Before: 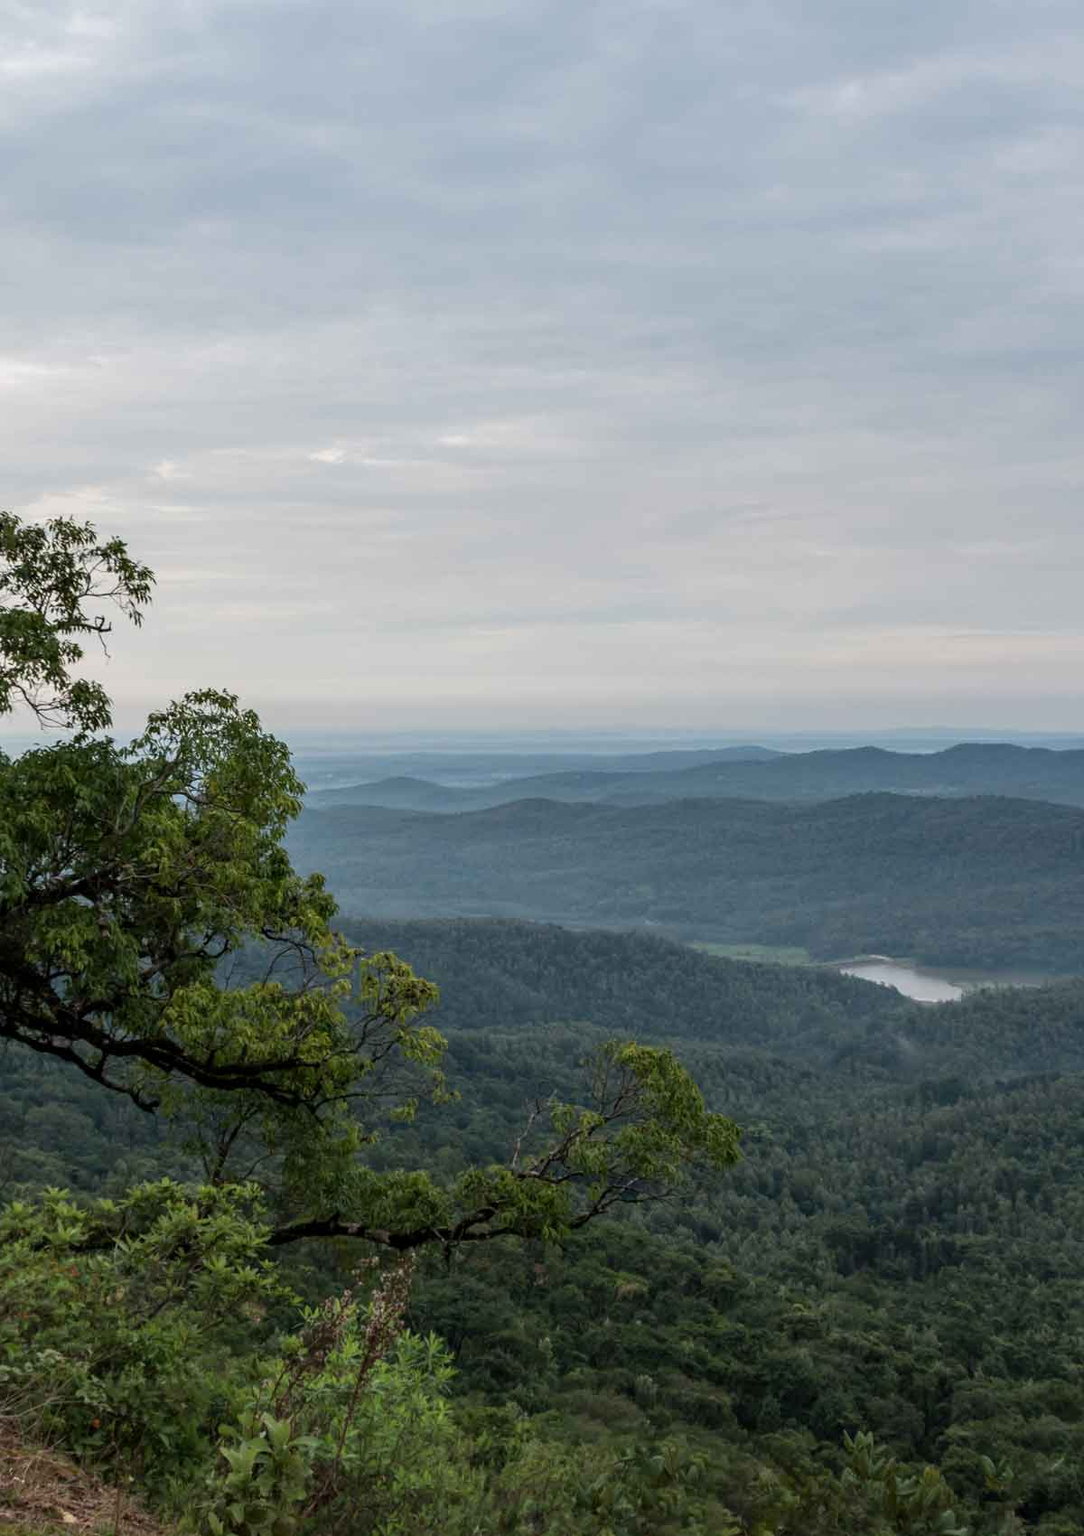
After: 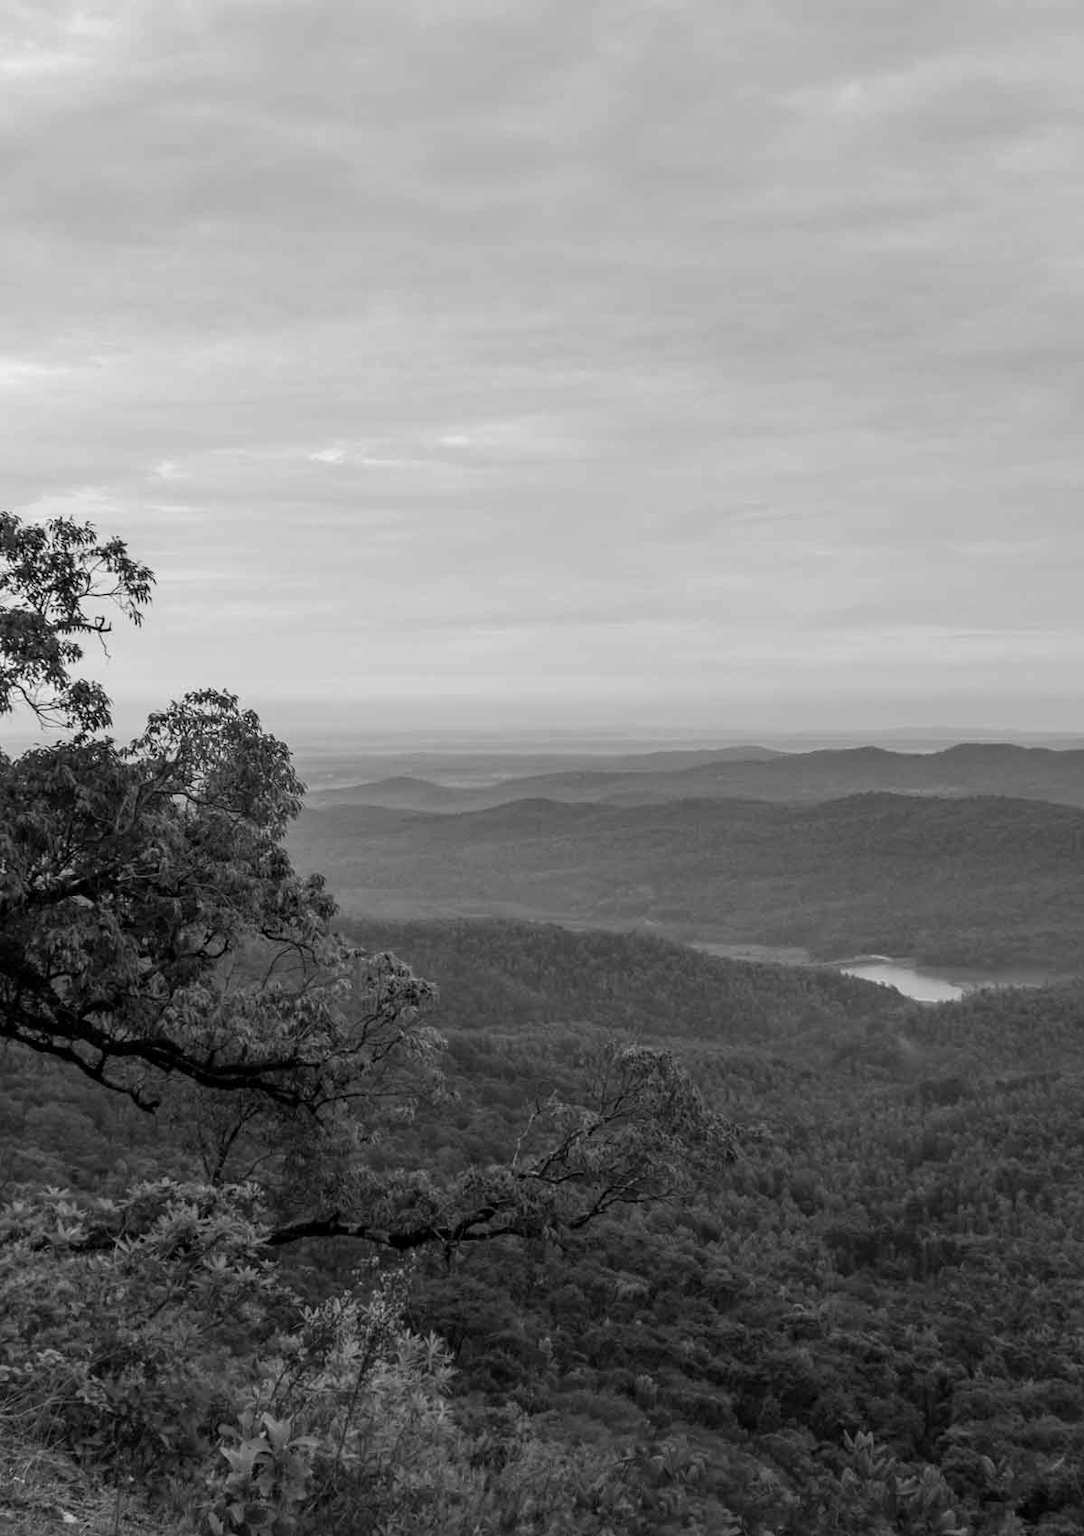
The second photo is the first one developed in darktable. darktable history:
monochrome: on, module defaults
color balance rgb: linear chroma grading › global chroma 15%, perceptual saturation grading › global saturation 30%
white balance: red 1.004, blue 1.024
